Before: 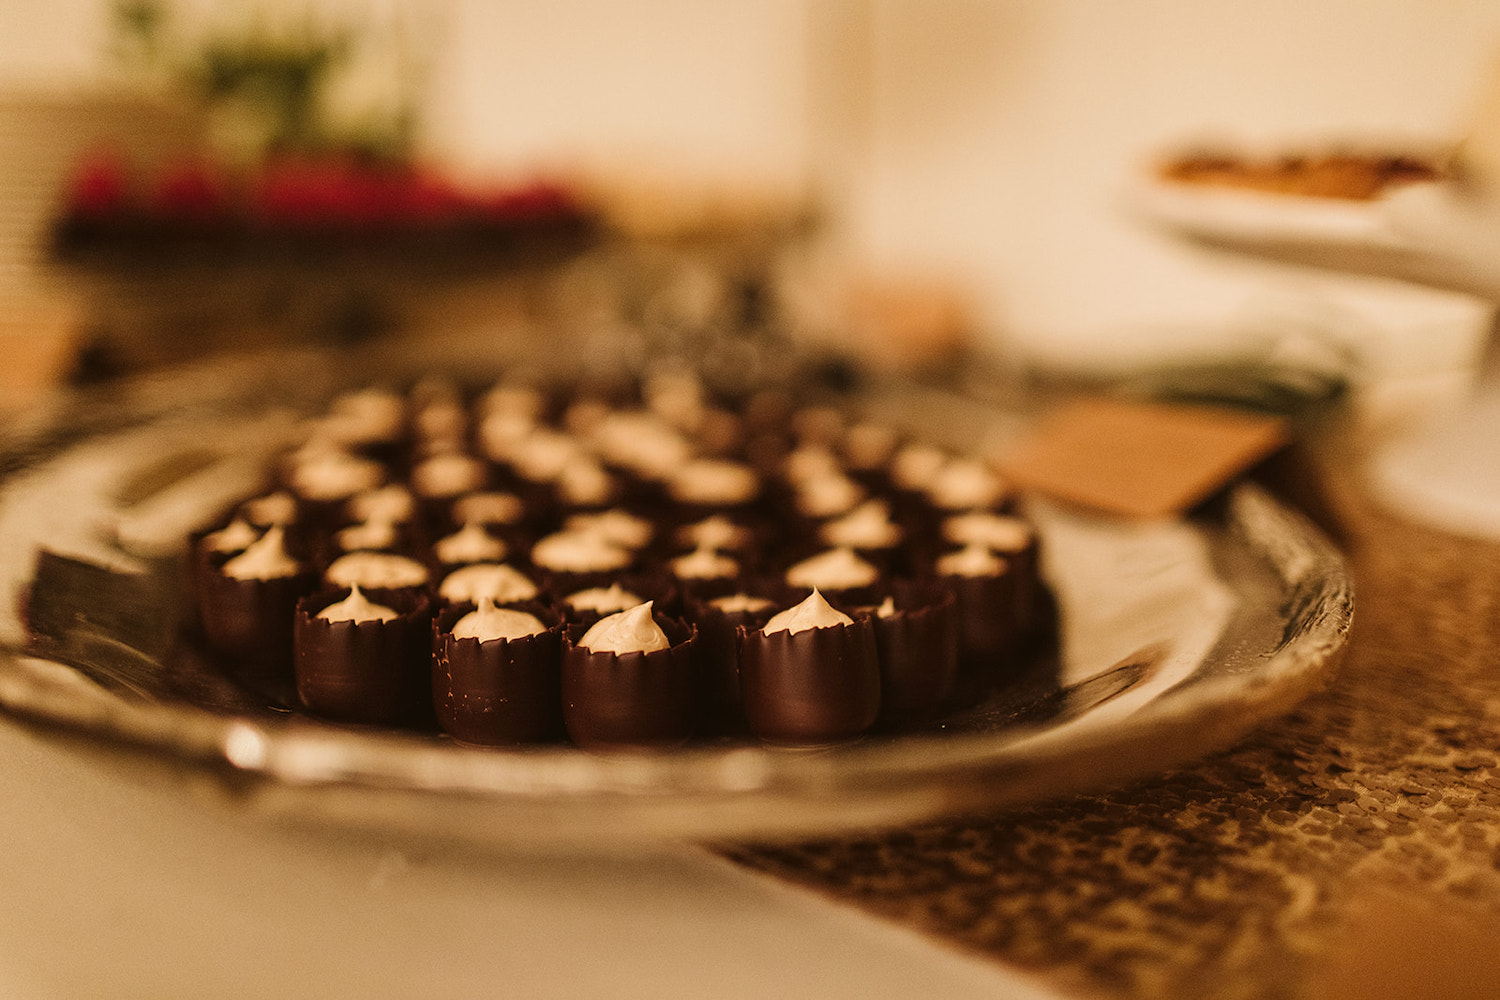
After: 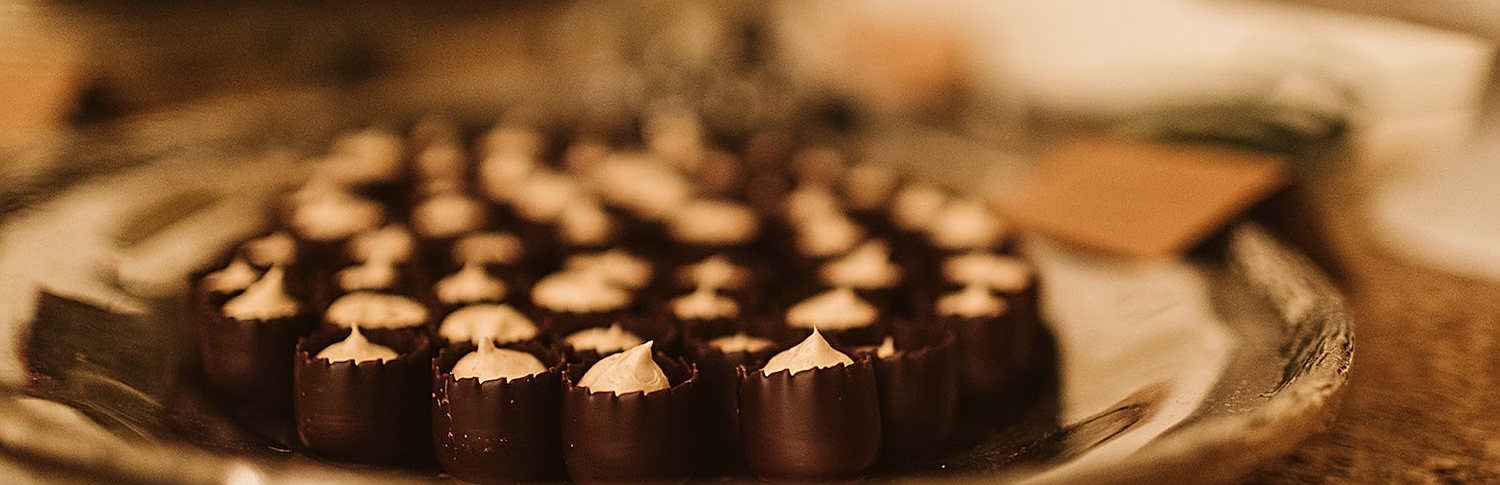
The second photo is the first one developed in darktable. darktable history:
sharpen: on, module defaults
crop and rotate: top 26.043%, bottom 25.426%
contrast brightness saturation: saturation -0.053
